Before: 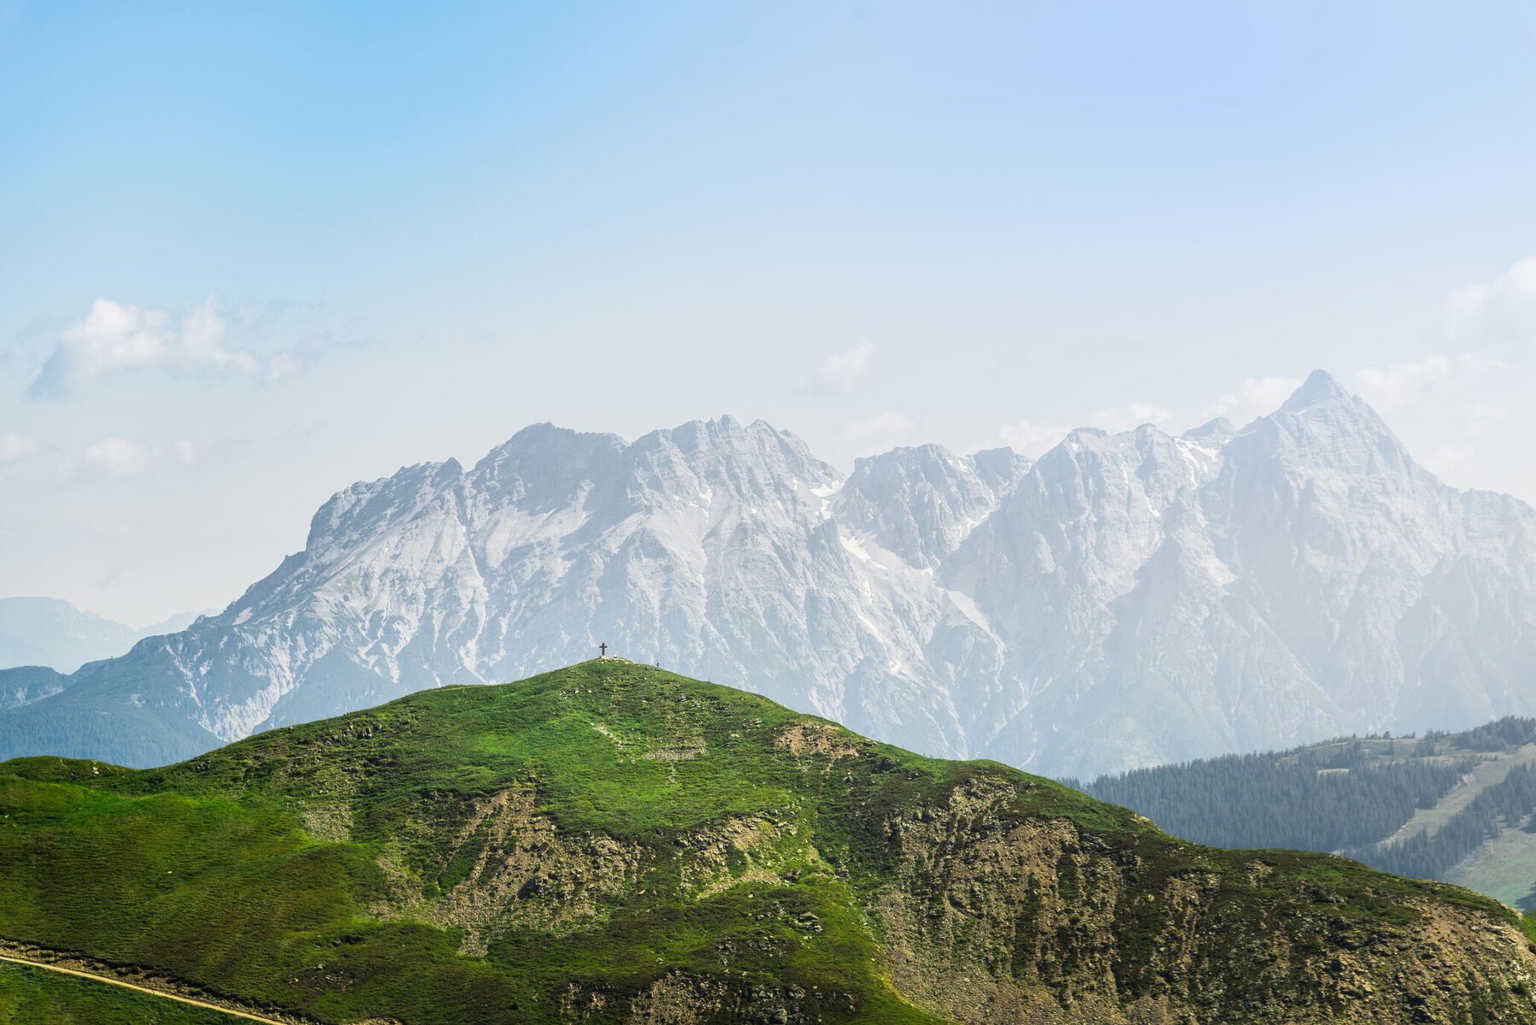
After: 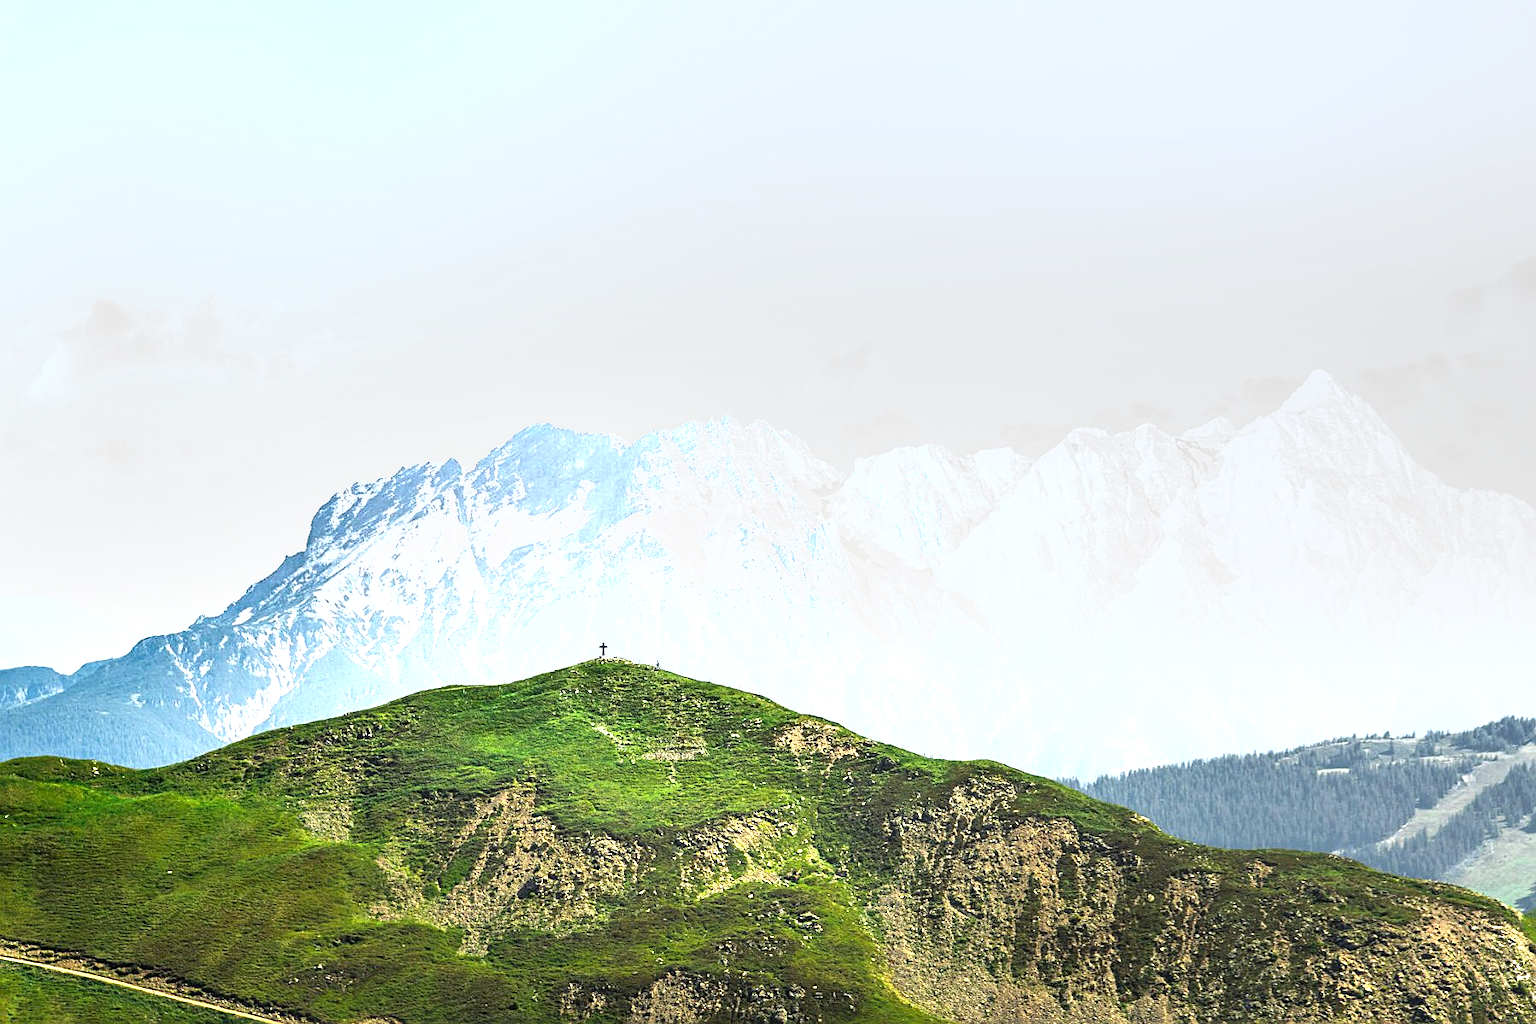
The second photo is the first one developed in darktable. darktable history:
sharpen: on, module defaults
exposure: black level correction 0, exposure 1.095 EV, compensate highlight preservation false
shadows and highlights: shadows 60.79, soften with gaussian
